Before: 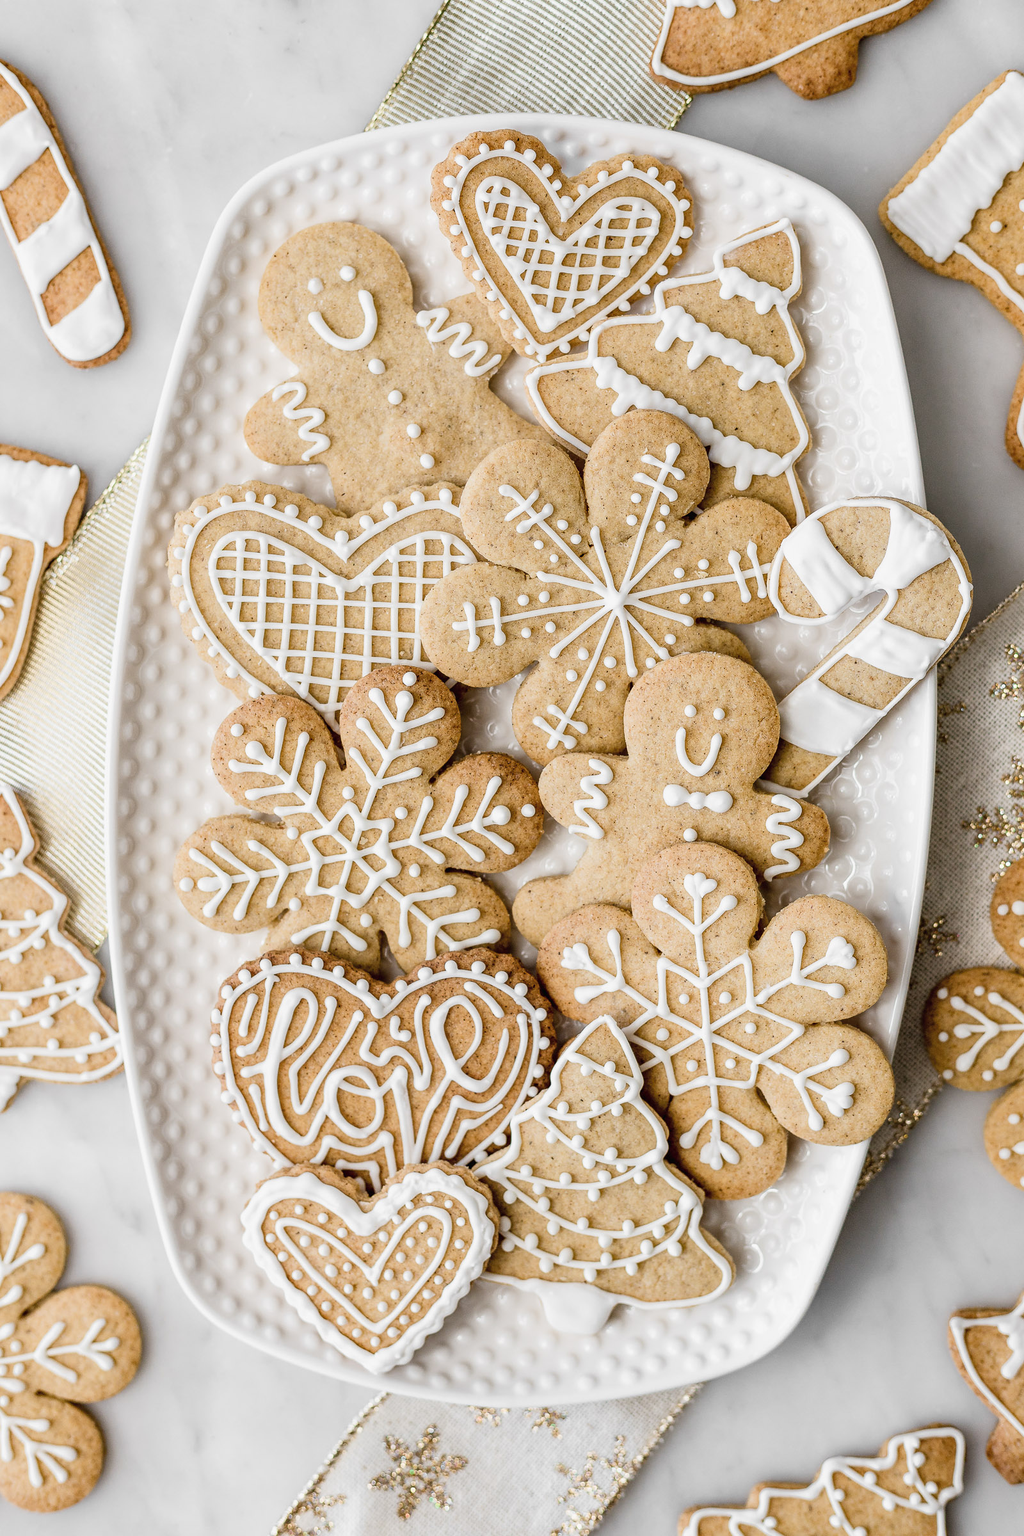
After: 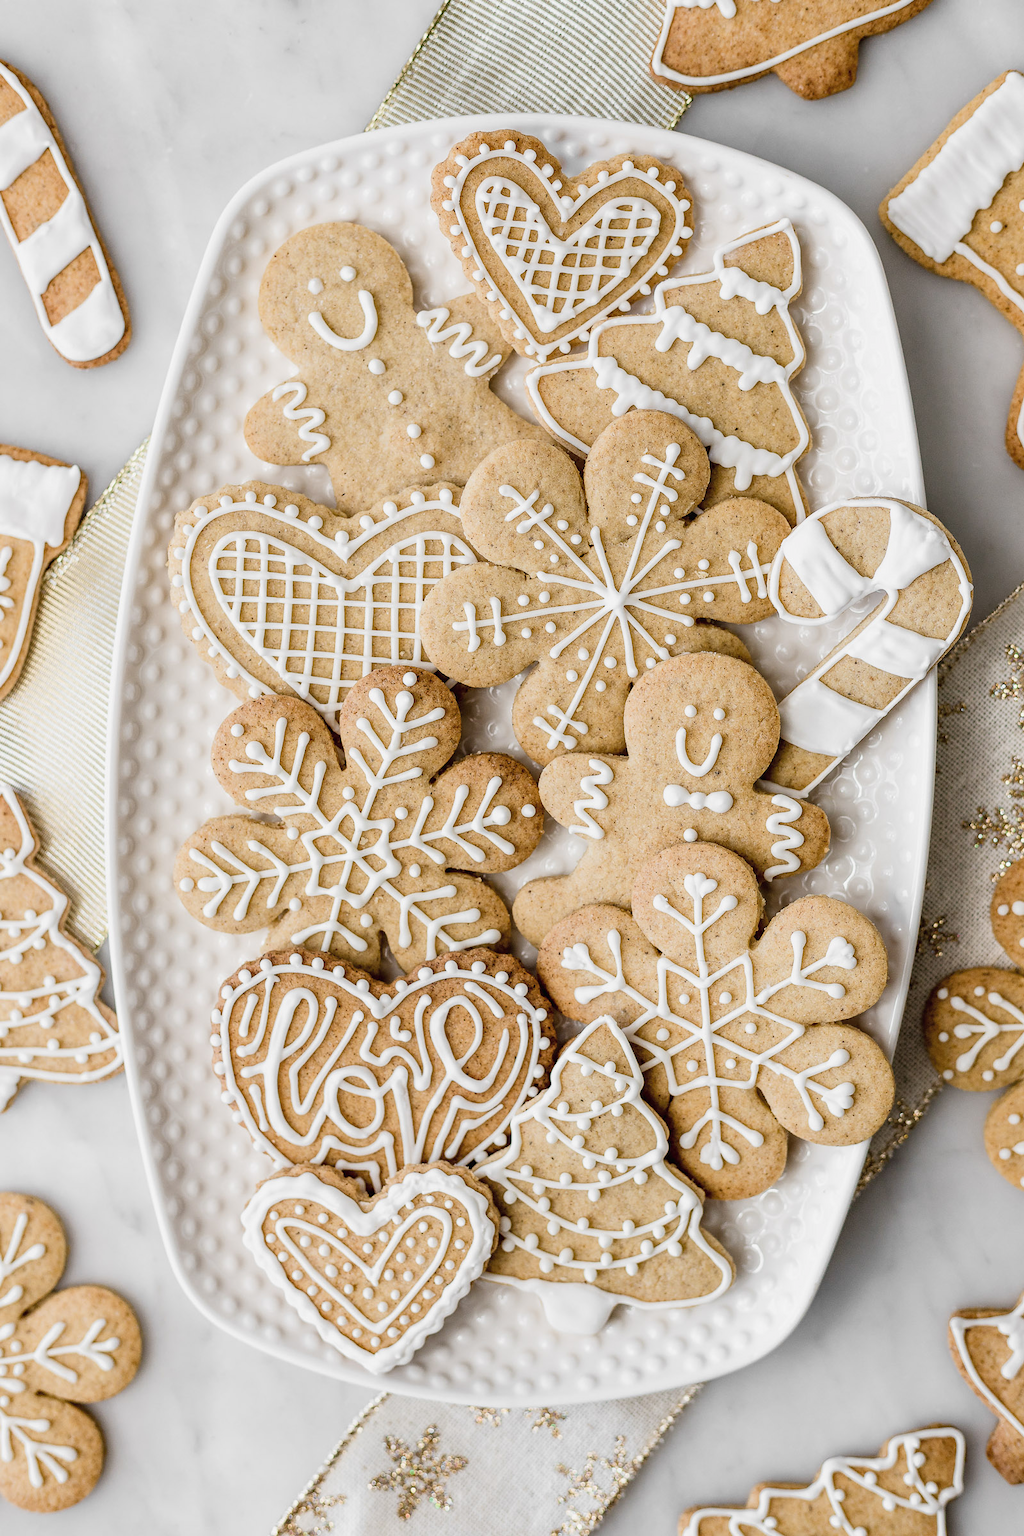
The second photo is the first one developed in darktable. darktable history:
exposure: exposure -0.047 EV, compensate highlight preservation false
